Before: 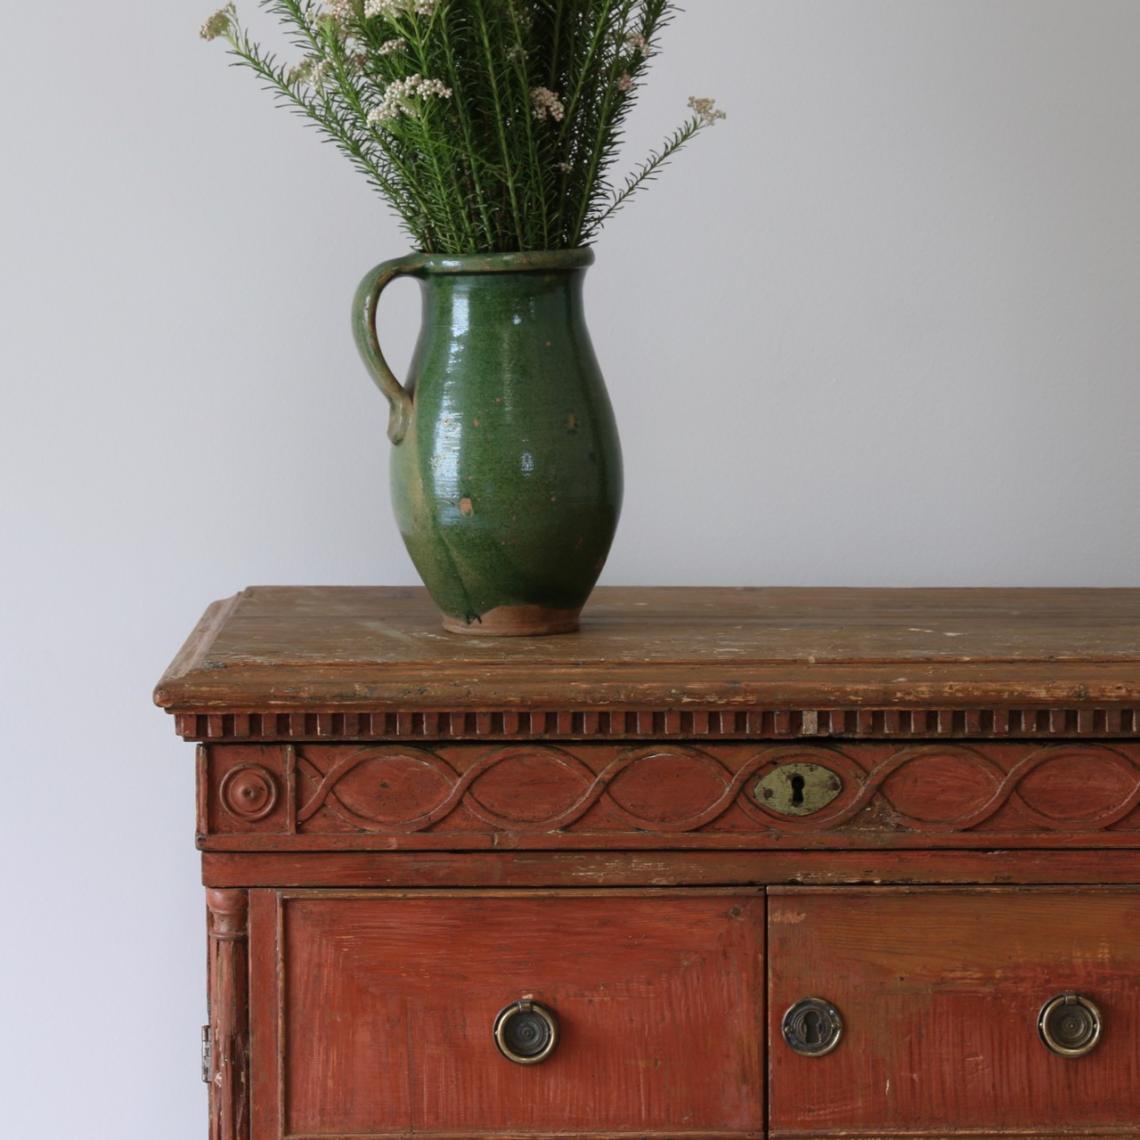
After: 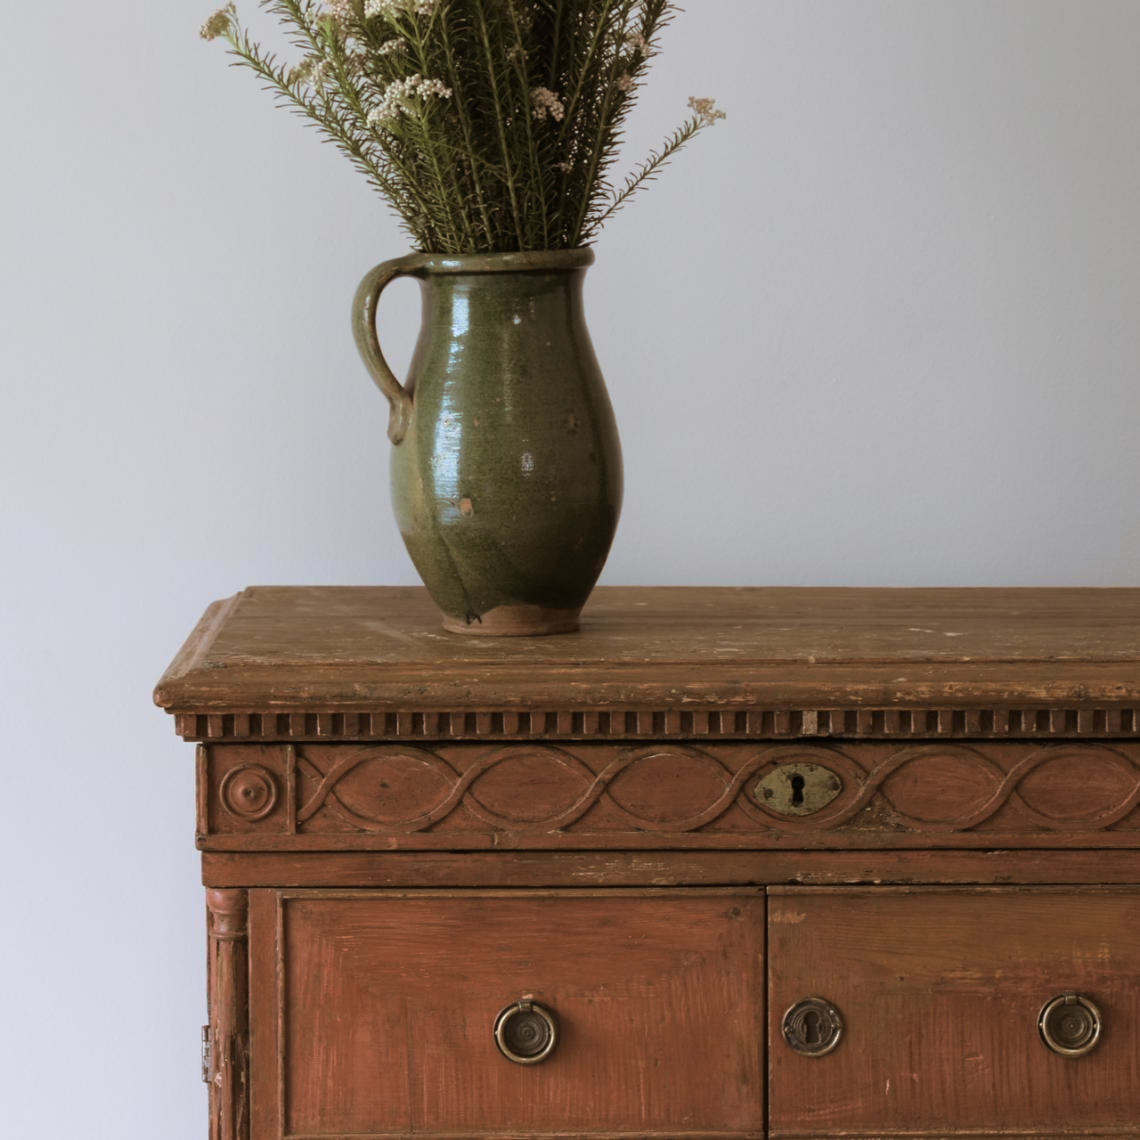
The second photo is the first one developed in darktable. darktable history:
split-toning: shadows › hue 32.4°, shadows › saturation 0.51, highlights › hue 180°, highlights › saturation 0, balance -60.17, compress 55.19%
contrast brightness saturation: saturation 0.1
